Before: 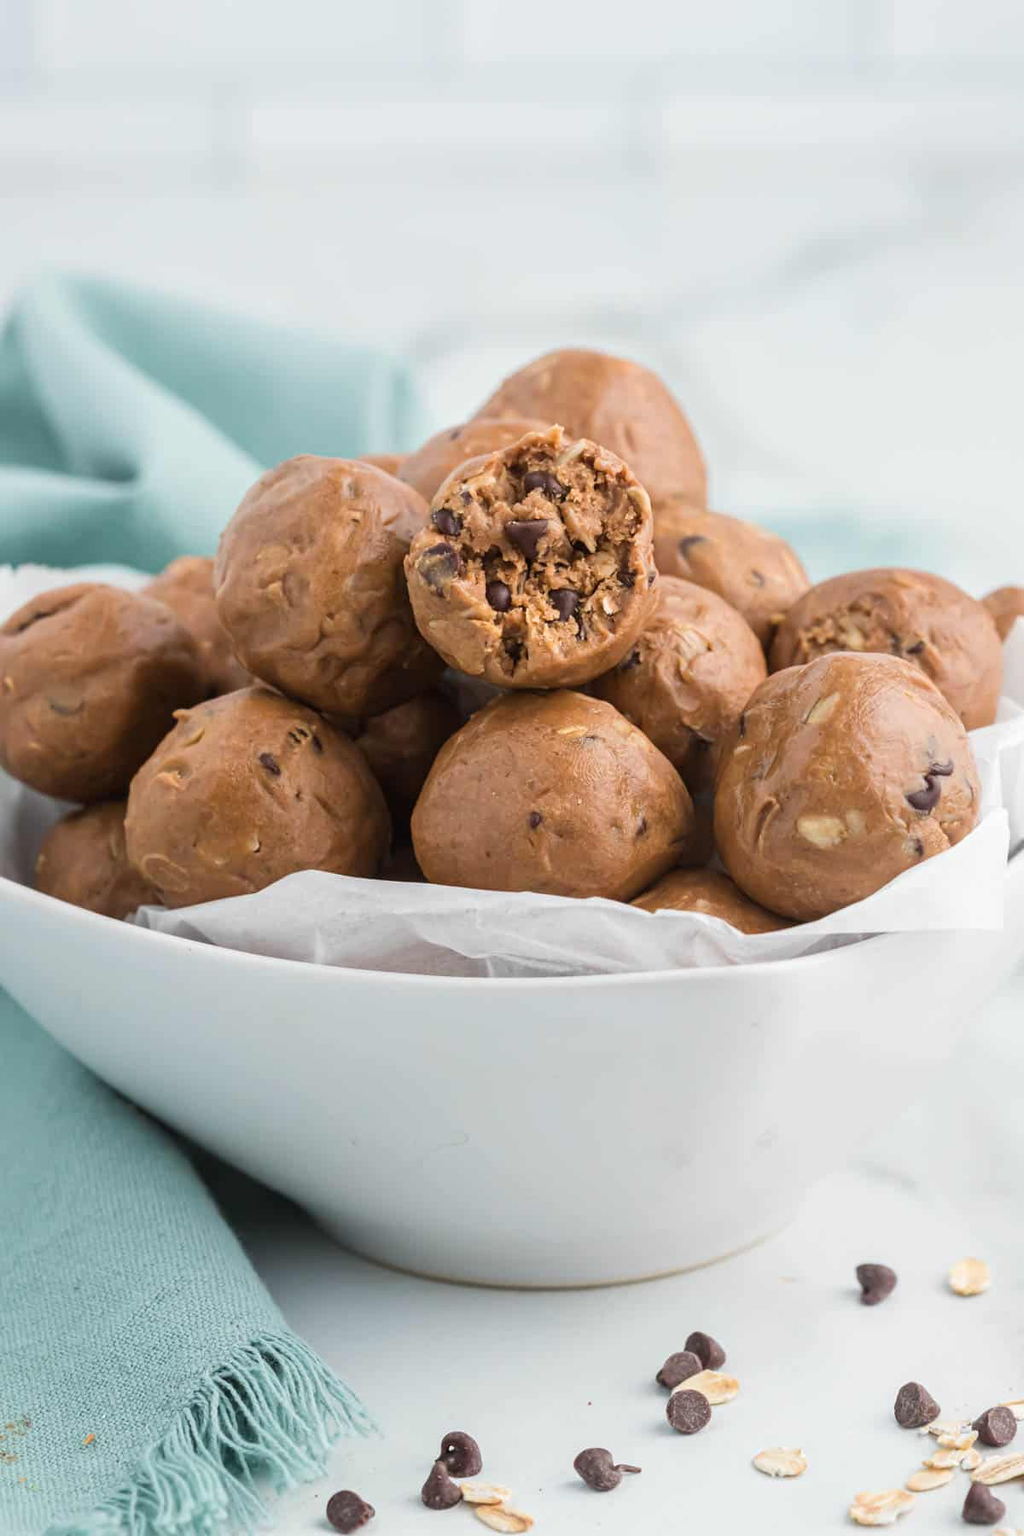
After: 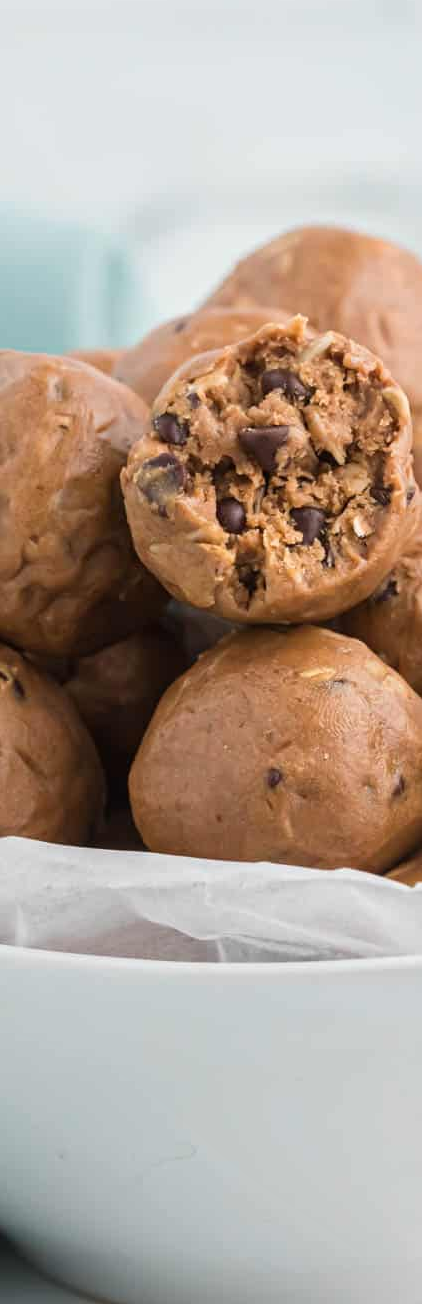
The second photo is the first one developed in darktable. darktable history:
tone equalizer: on, module defaults
crop and rotate: left 29.476%, top 10.214%, right 35.32%, bottom 17.333%
